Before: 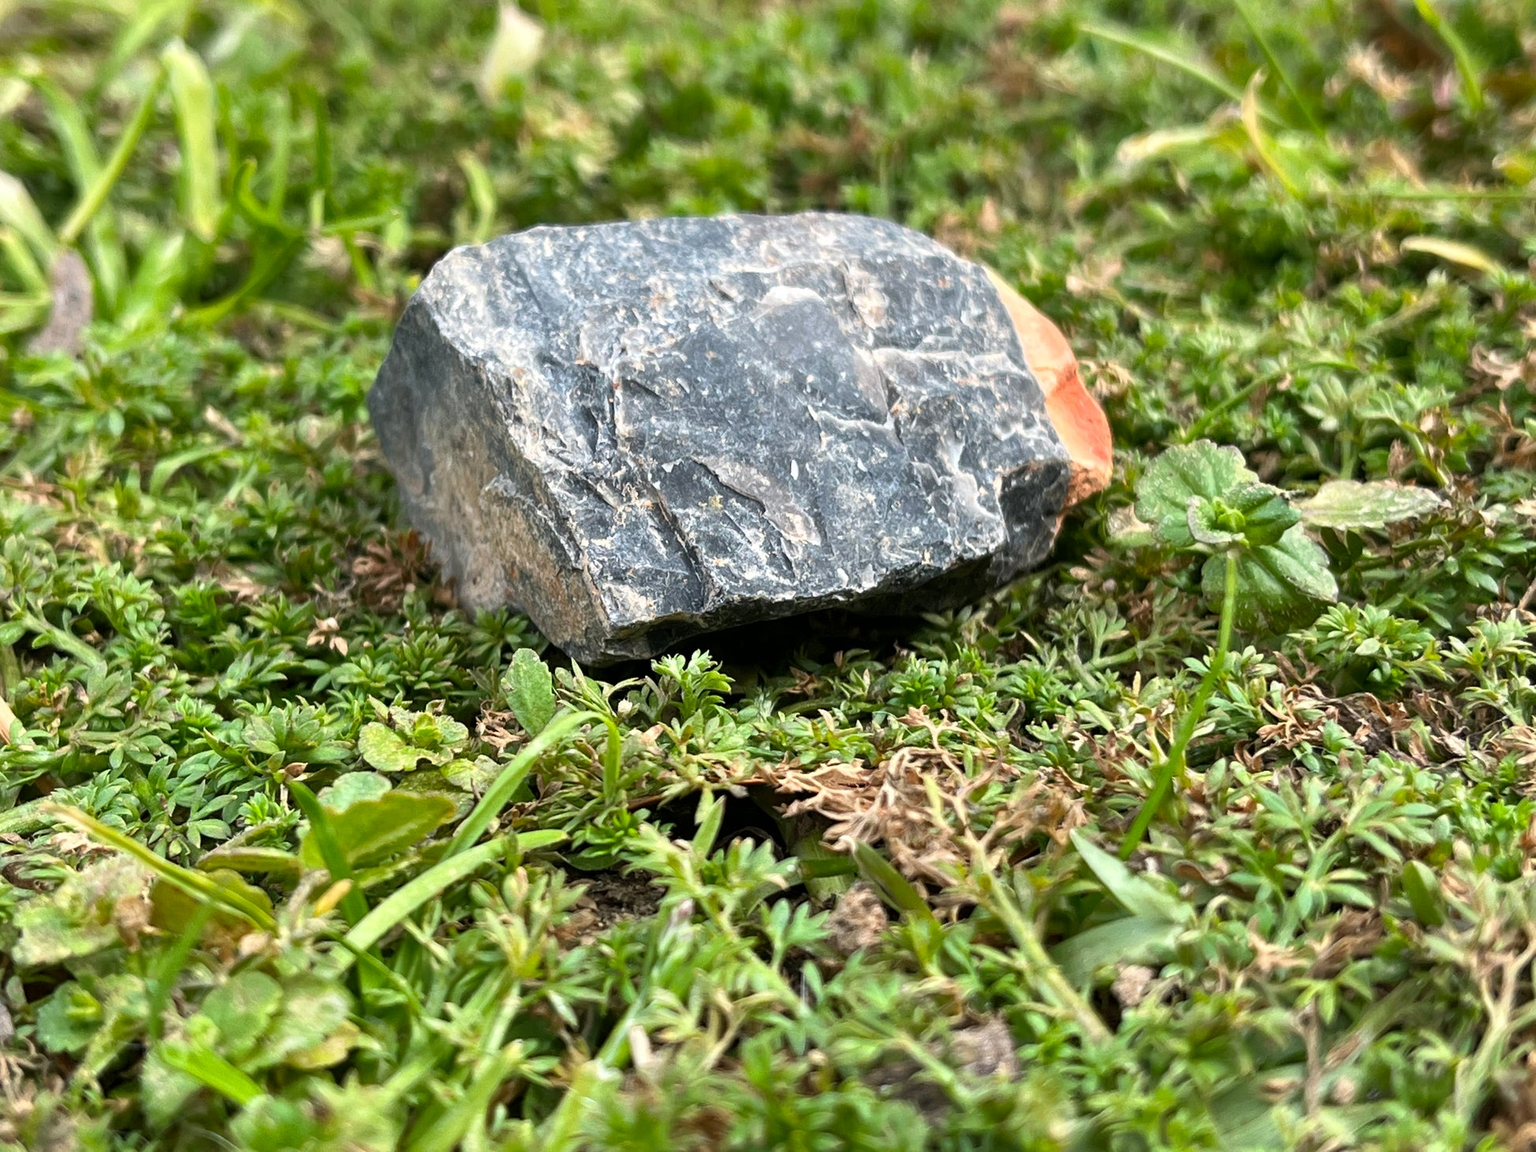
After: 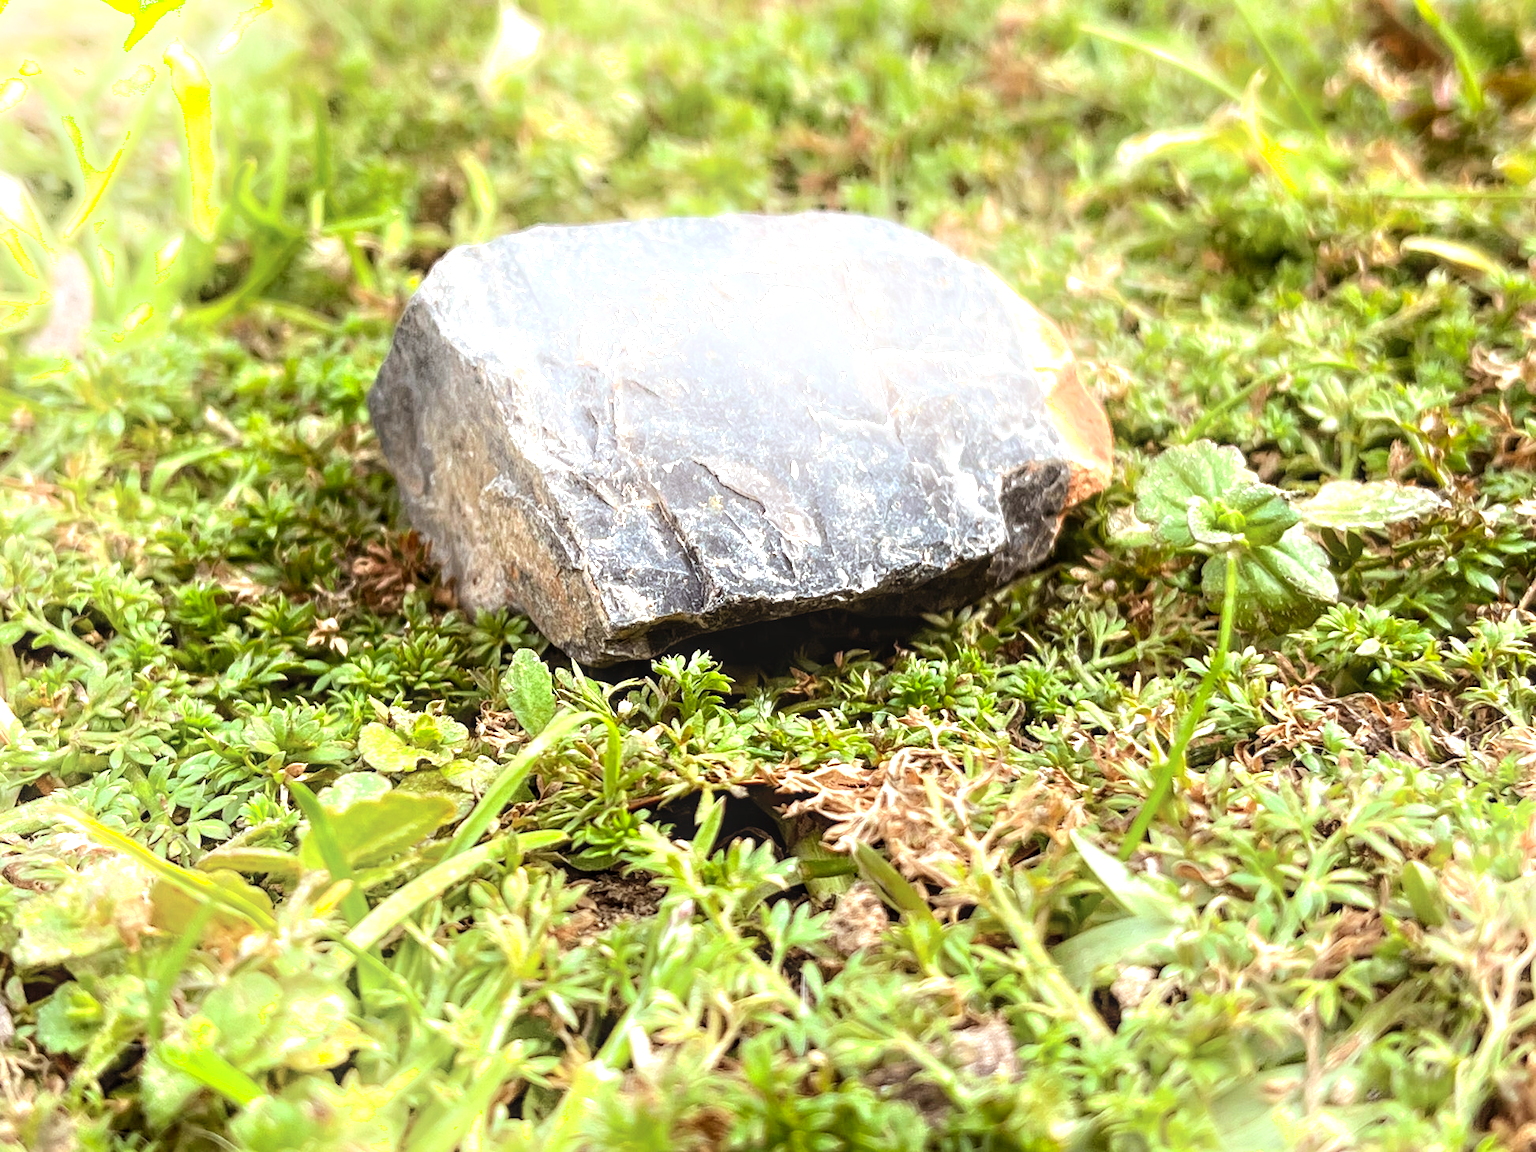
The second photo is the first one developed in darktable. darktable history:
local contrast: on, module defaults
exposure: black level correction 0, exposure 0.7 EV, compensate exposure bias true, compensate highlight preservation false
white balance: red 1, blue 1
rgb levels: mode RGB, independent channels, levels [[0, 0.5, 1], [0, 0.521, 1], [0, 0.536, 1]]
shadows and highlights: shadows -21.3, highlights 100, soften with gaussian
